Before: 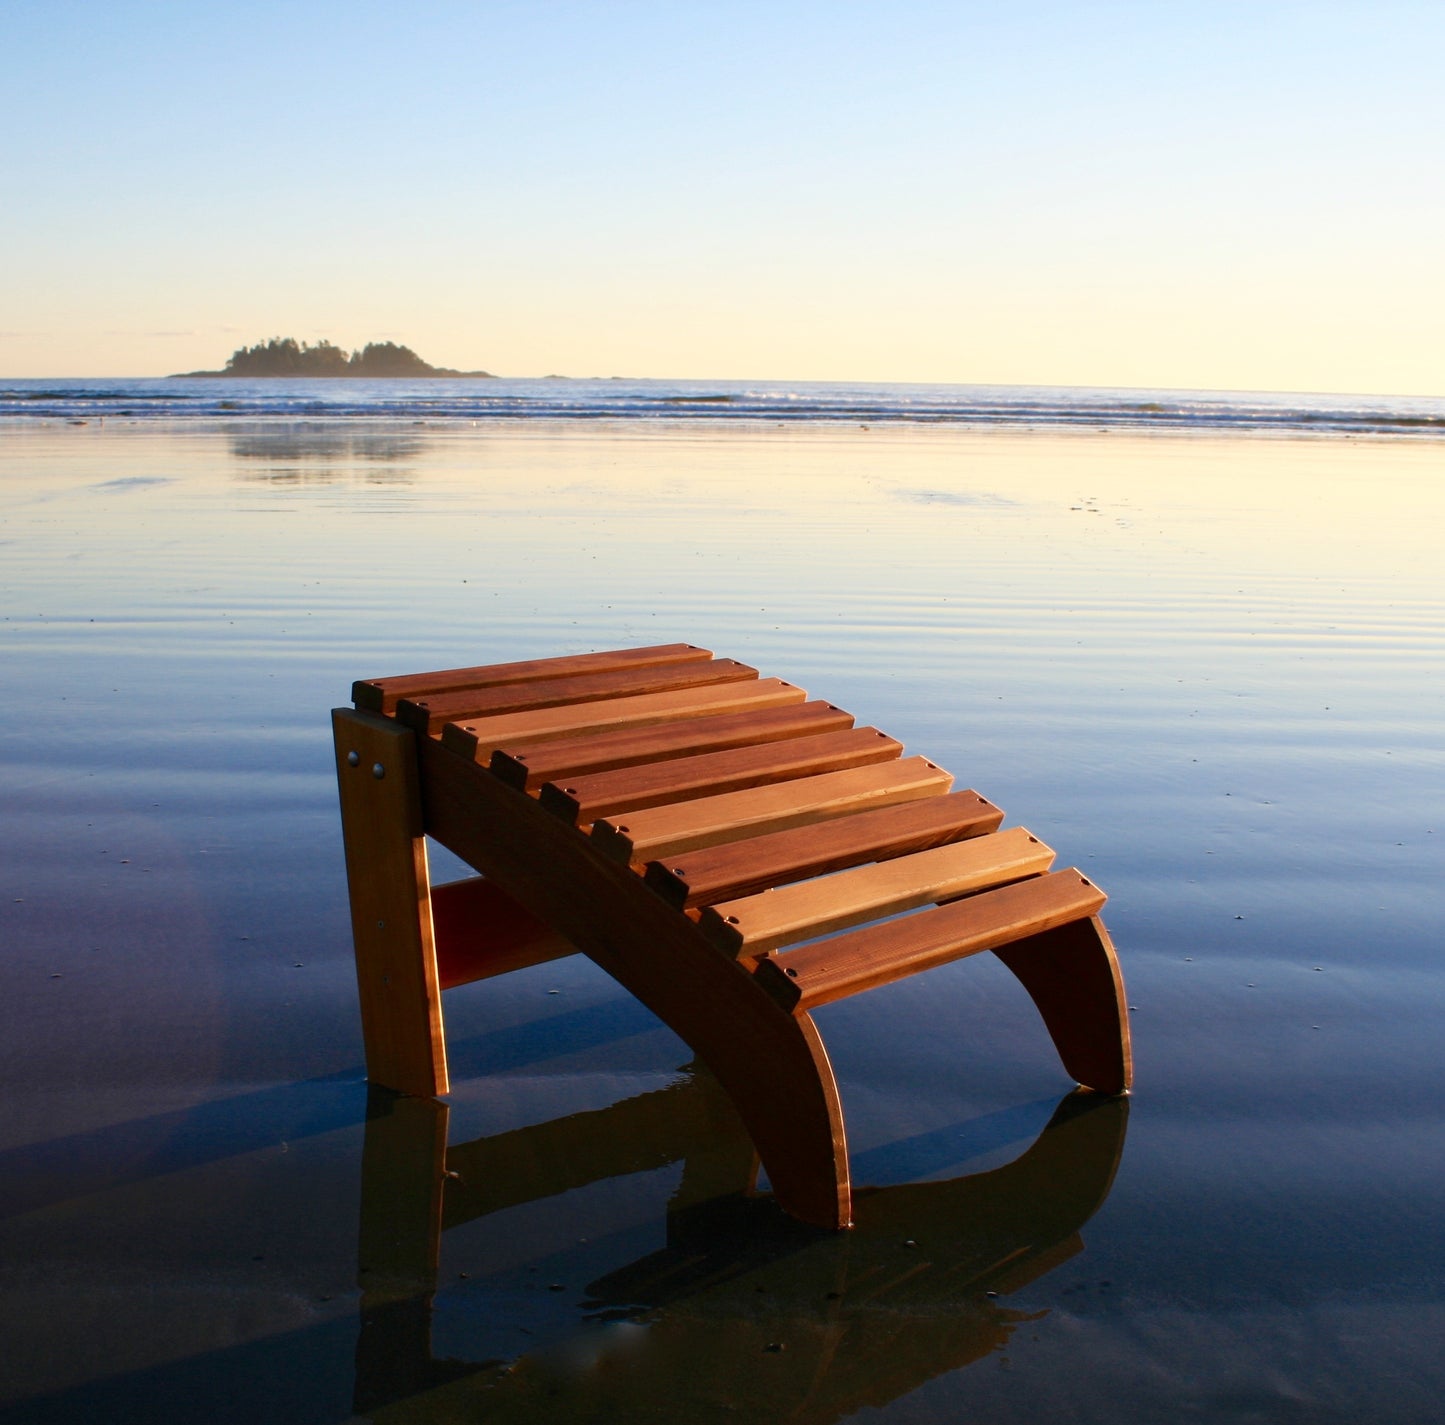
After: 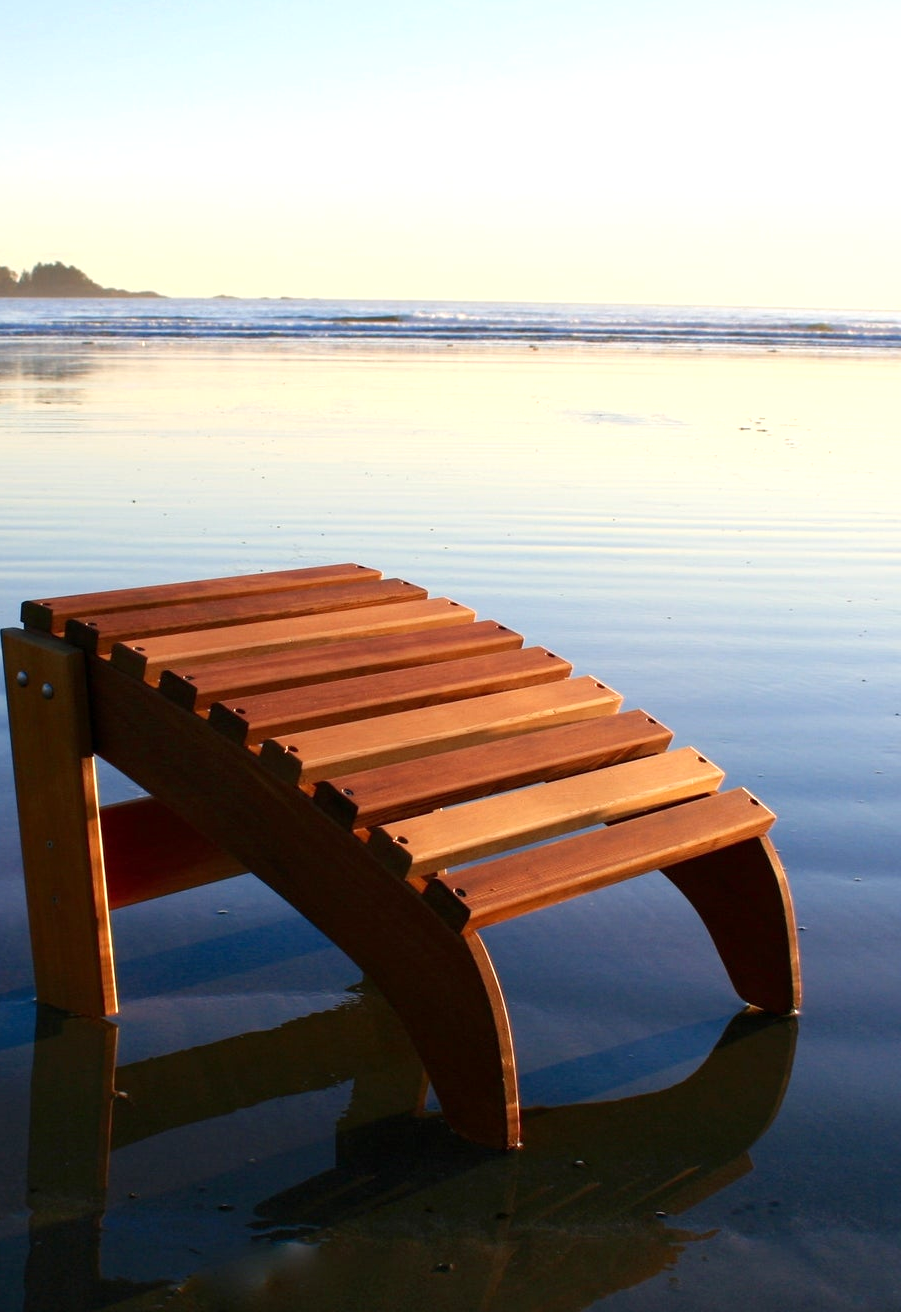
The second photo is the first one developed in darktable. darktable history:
exposure: exposure 0.3 EV, compensate highlight preservation false
crop and rotate: left 22.918%, top 5.629%, right 14.711%, bottom 2.247%
